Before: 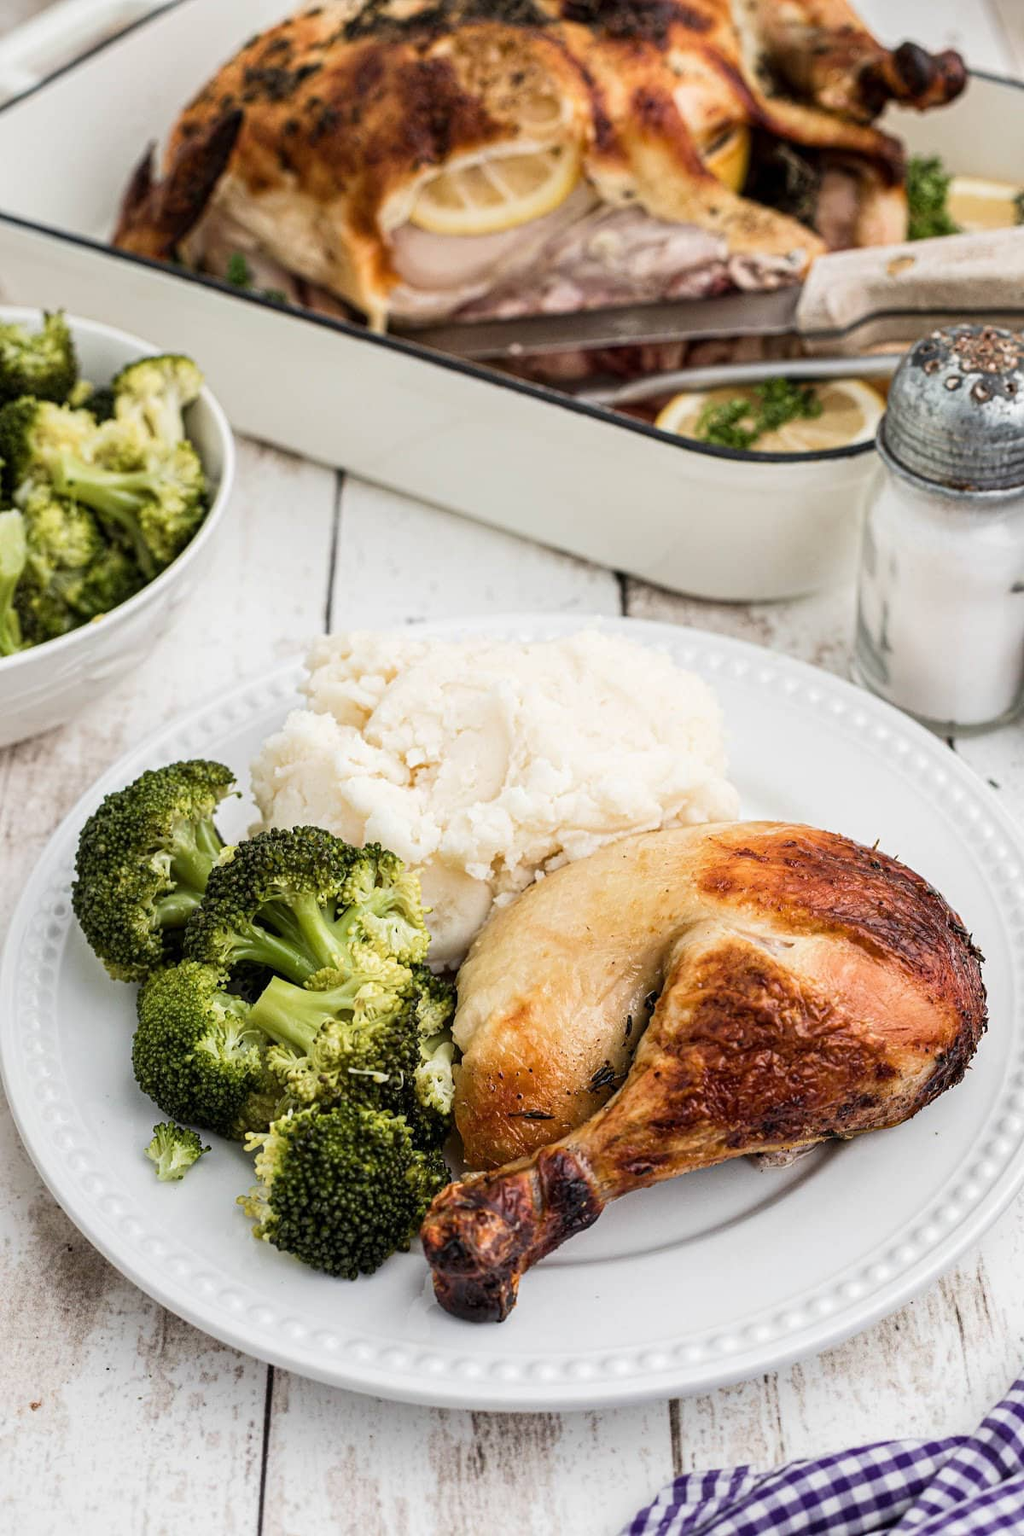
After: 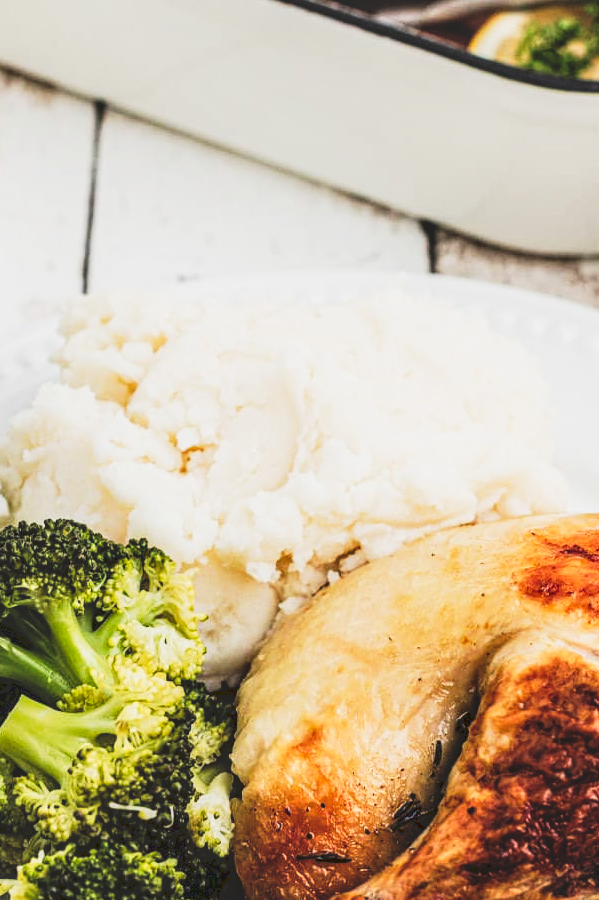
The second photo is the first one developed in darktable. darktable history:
crop: left 25%, top 25%, right 25%, bottom 25%
local contrast: on, module defaults
filmic rgb: black relative exposure -7.65 EV, white relative exposure 4.56 EV, hardness 3.61
tone curve: curves: ch0 [(0, 0) (0.003, 0.142) (0.011, 0.142) (0.025, 0.147) (0.044, 0.147) (0.069, 0.152) (0.1, 0.16) (0.136, 0.172) (0.177, 0.193) (0.224, 0.221) (0.277, 0.264) (0.335, 0.322) (0.399, 0.399) (0.468, 0.49) (0.543, 0.593) (0.623, 0.723) (0.709, 0.841) (0.801, 0.925) (0.898, 0.976) (1, 1)], preserve colors none
